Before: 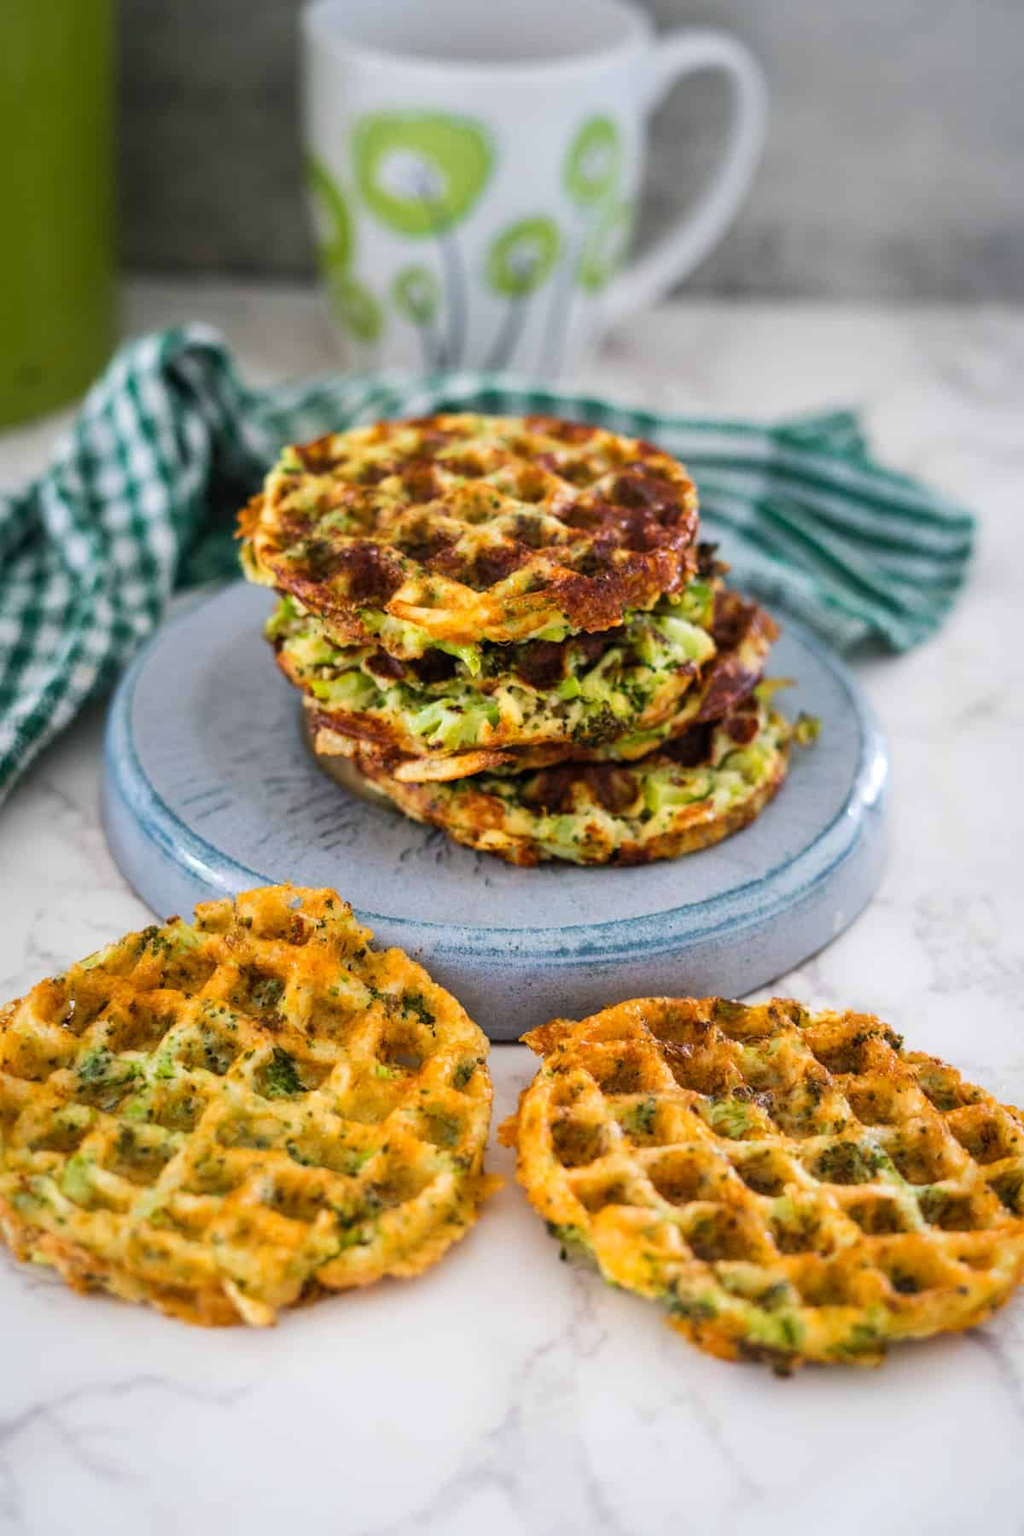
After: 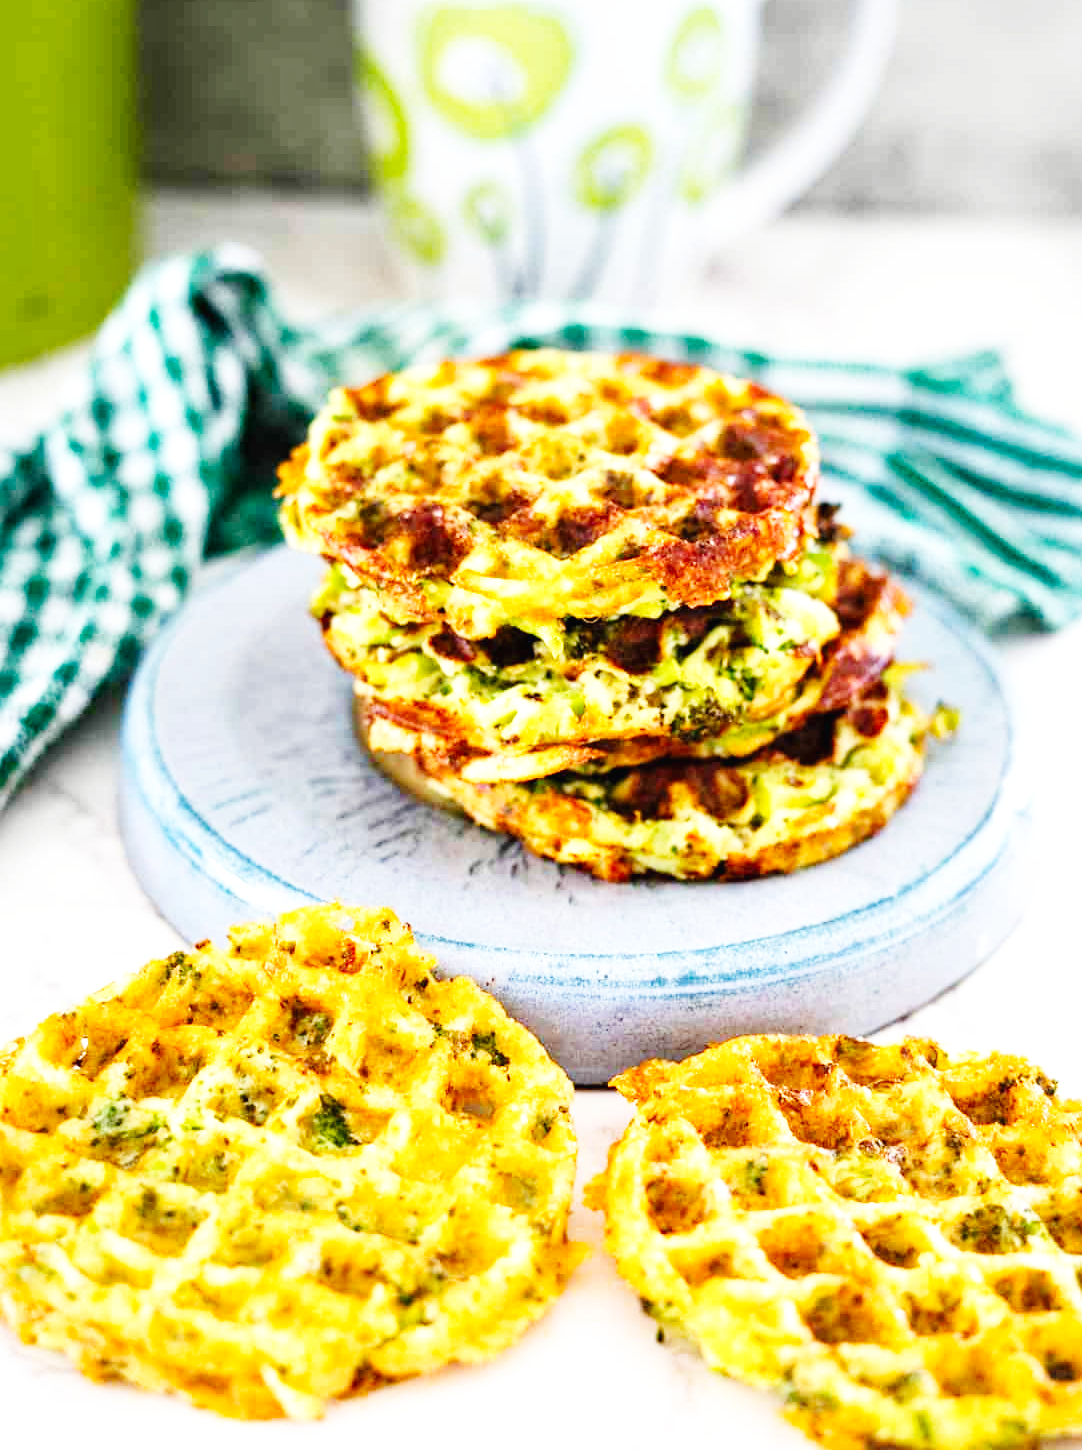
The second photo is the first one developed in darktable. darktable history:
crop: top 7.464%, right 9.806%, bottom 11.973%
exposure: black level correction 0, exposure 0.499 EV, compensate highlight preservation false
haze removal: on, module defaults
base curve: curves: ch0 [(0, 0.003) (0.001, 0.002) (0.006, 0.004) (0.02, 0.022) (0.048, 0.086) (0.094, 0.234) (0.162, 0.431) (0.258, 0.629) (0.385, 0.8) (0.548, 0.918) (0.751, 0.988) (1, 1)], preserve colors none
